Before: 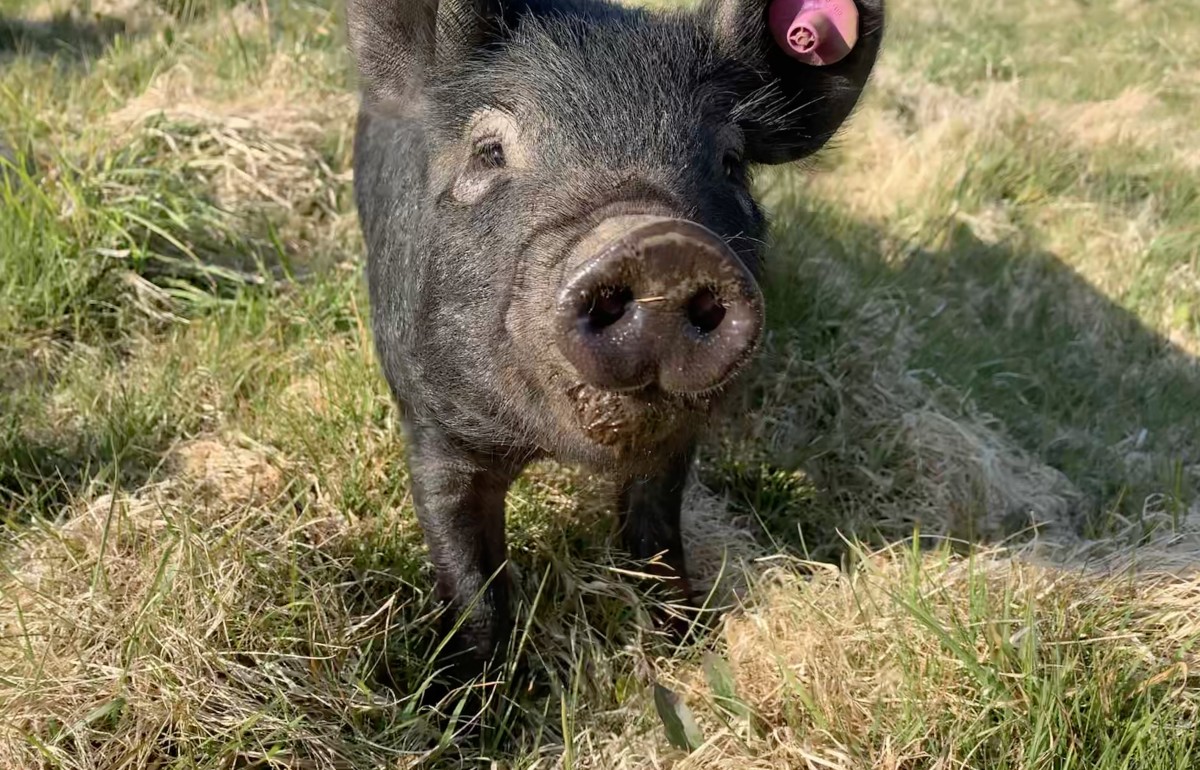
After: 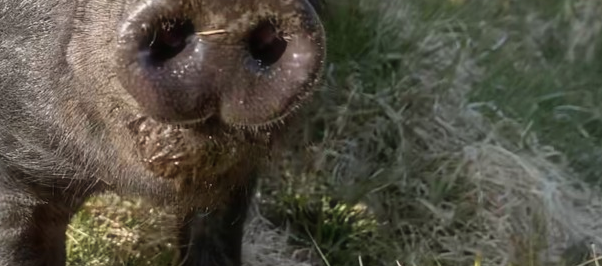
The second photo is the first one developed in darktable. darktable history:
shadows and highlights: shadows 19.13, highlights -83.41, soften with gaussian
crop: left 36.607%, top 34.735%, right 13.146%, bottom 30.611%
haze removal: strength -0.1, adaptive false
